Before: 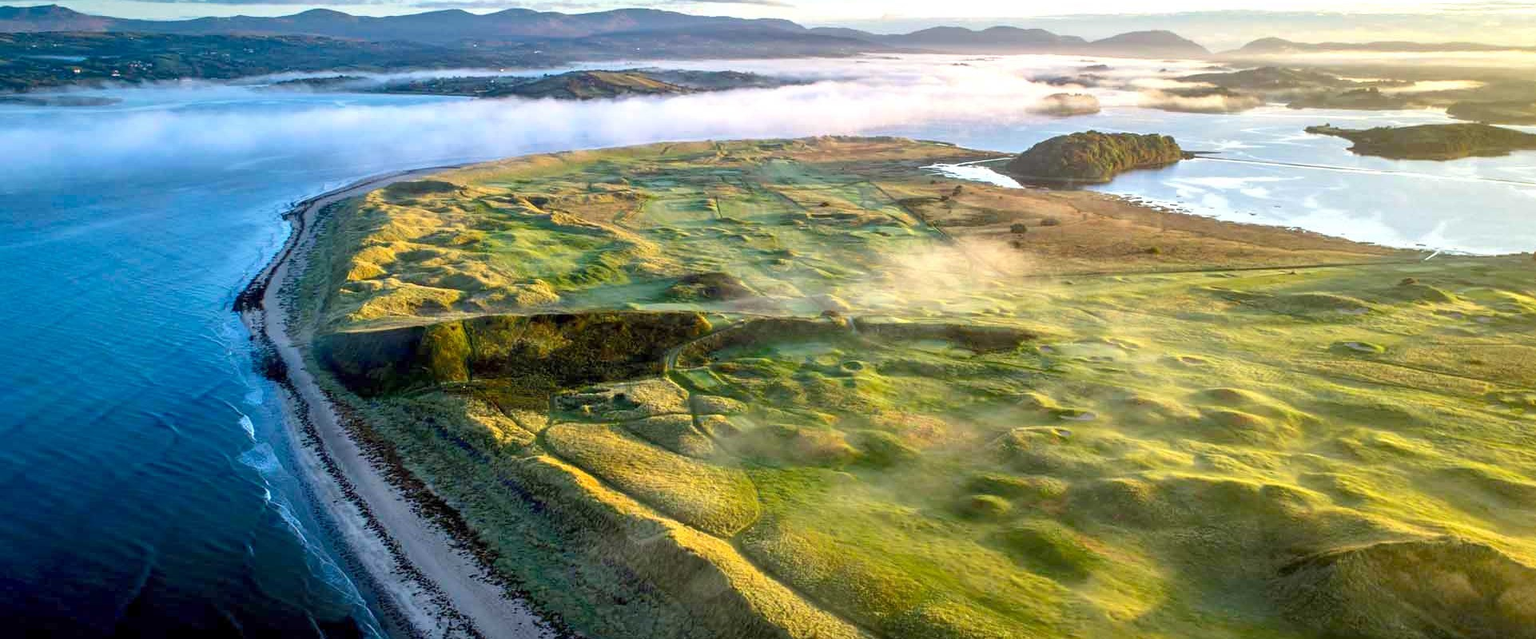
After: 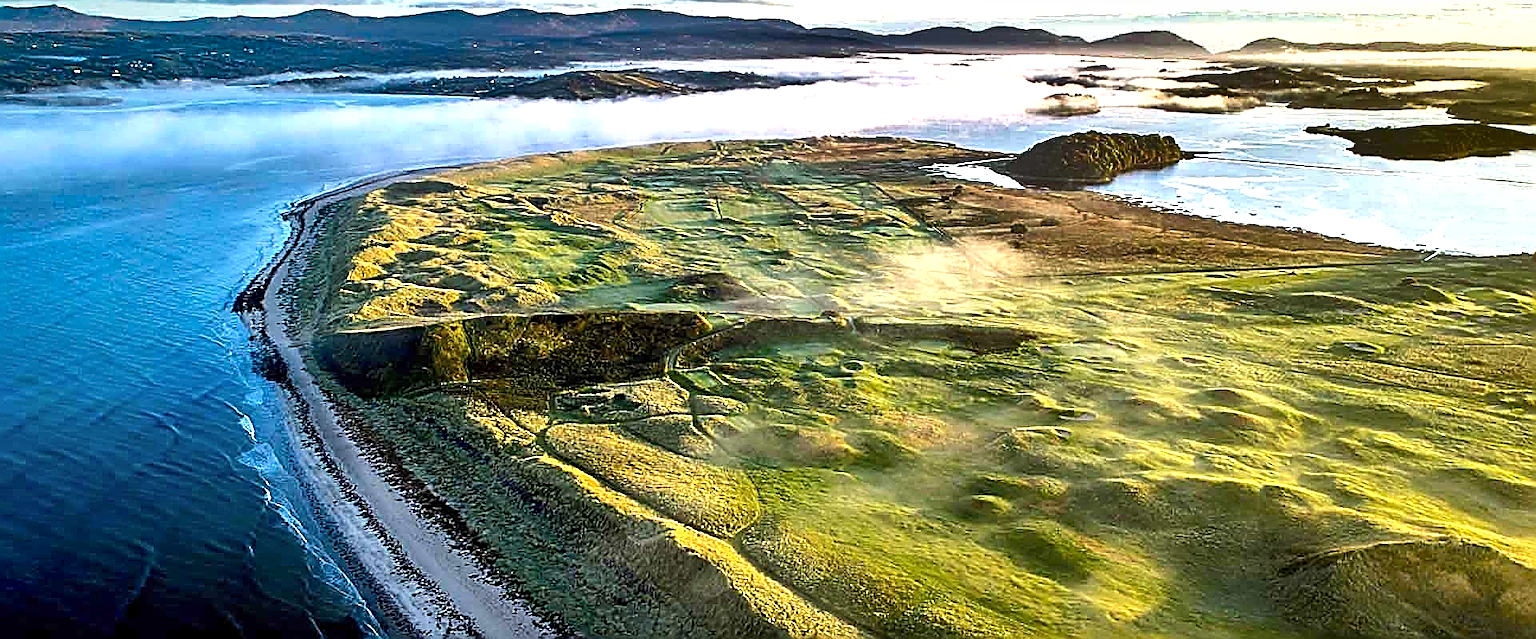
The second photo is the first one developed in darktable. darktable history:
tone equalizer: -8 EV -0.417 EV, -7 EV -0.389 EV, -6 EV -0.333 EV, -5 EV -0.222 EV, -3 EV 0.222 EV, -2 EV 0.333 EV, -1 EV 0.389 EV, +0 EV 0.417 EV, edges refinement/feathering 500, mask exposure compensation -1.57 EV, preserve details no
sharpen: amount 2
shadows and highlights: radius 118.69, shadows 42.21, highlights -61.56, soften with gaussian
